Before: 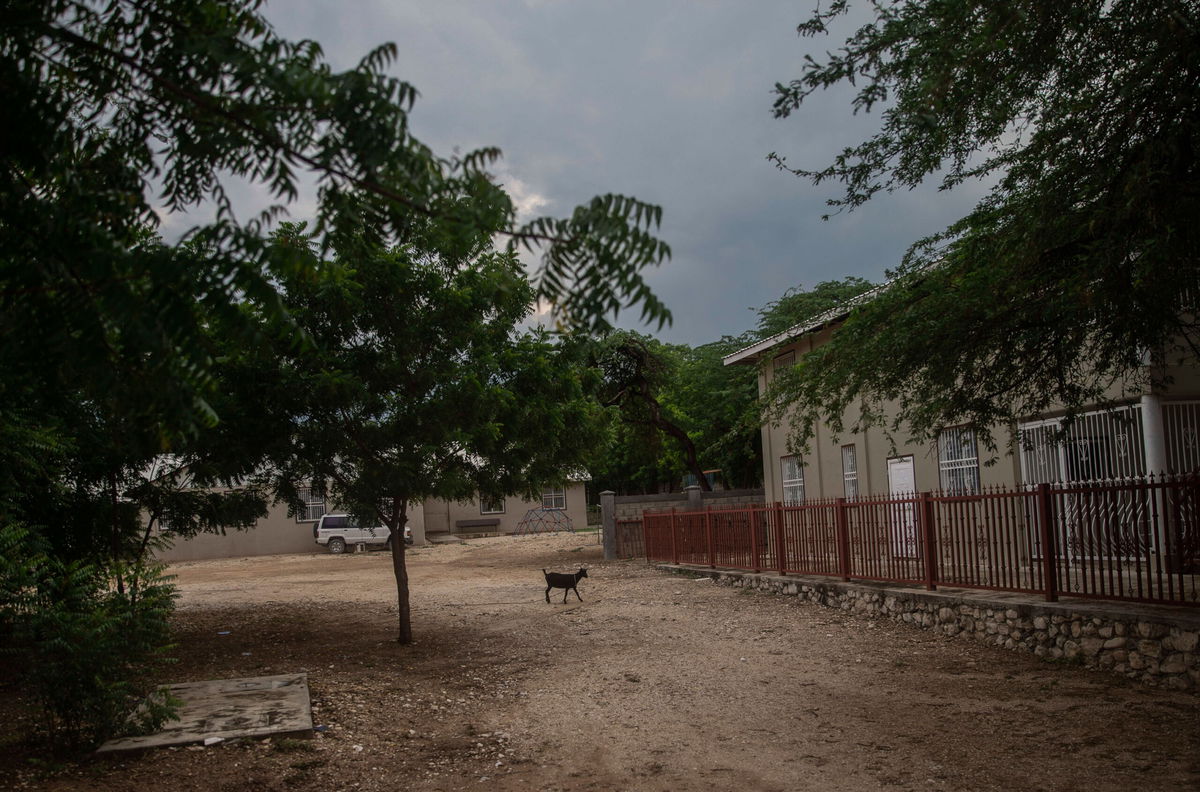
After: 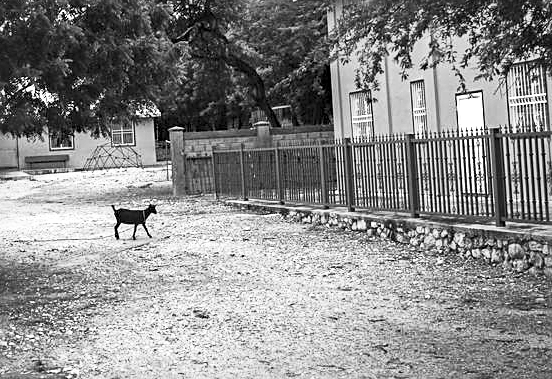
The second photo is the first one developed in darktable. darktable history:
local contrast: mode bilateral grid, contrast 19, coarseness 49, detail 141%, midtone range 0.2
exposure: black level correction 0, exposure 0.896 EV, compensate exposure bias true, compensate highlight preservation false
color zones: curves: ch0 [(0, 0.613) (0.01, 0.613) (0.245, 0.448) (0.498, 0.529) (0.642, 0.665) (0.879, 0.777) (0.99, 0.613)]; ch1 [(0, 0) (0.143, 0) (0.286, 0) (0.429, 0) (0.571, 0) (0.714, 0) (0.857, 0)]
sharpen: on, module defaults
crop: left 35.918%, top 45.998%, right 18.07%, bottom 6.116%
shadows and highlights: shadows 1.44, highlights 41.04, highlights color adjustment 55.37%
contrast brightness saturation: contrast 0.204, brightness 0.156, saturation 0.225
haze removal: compatibility mode true, adaptive false
